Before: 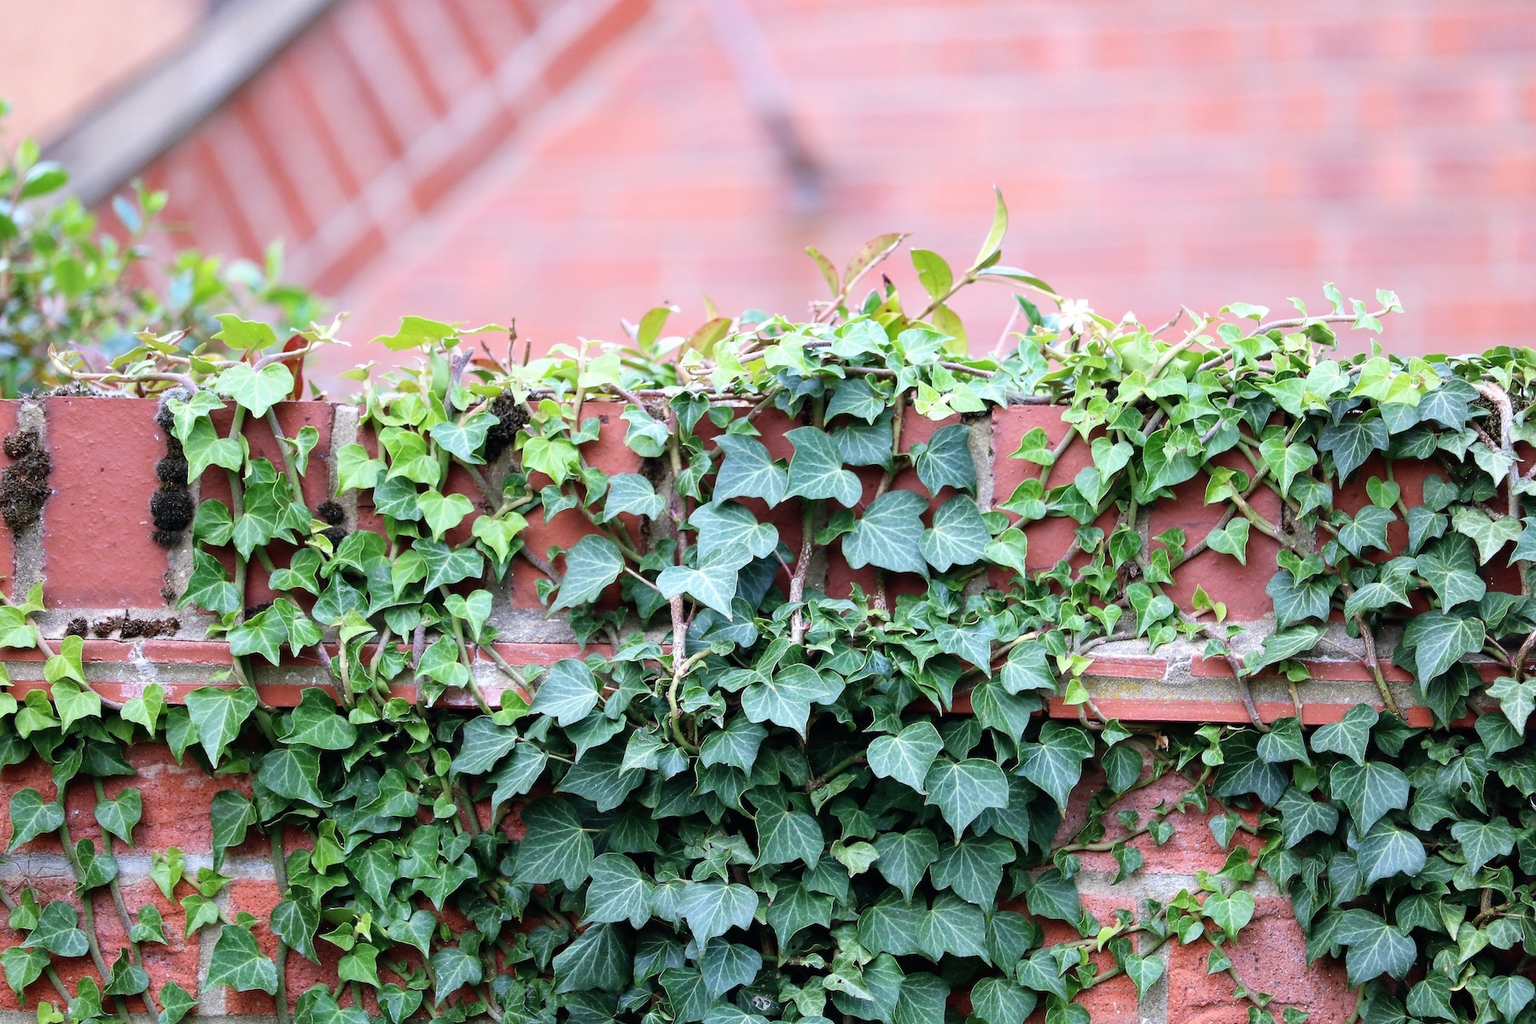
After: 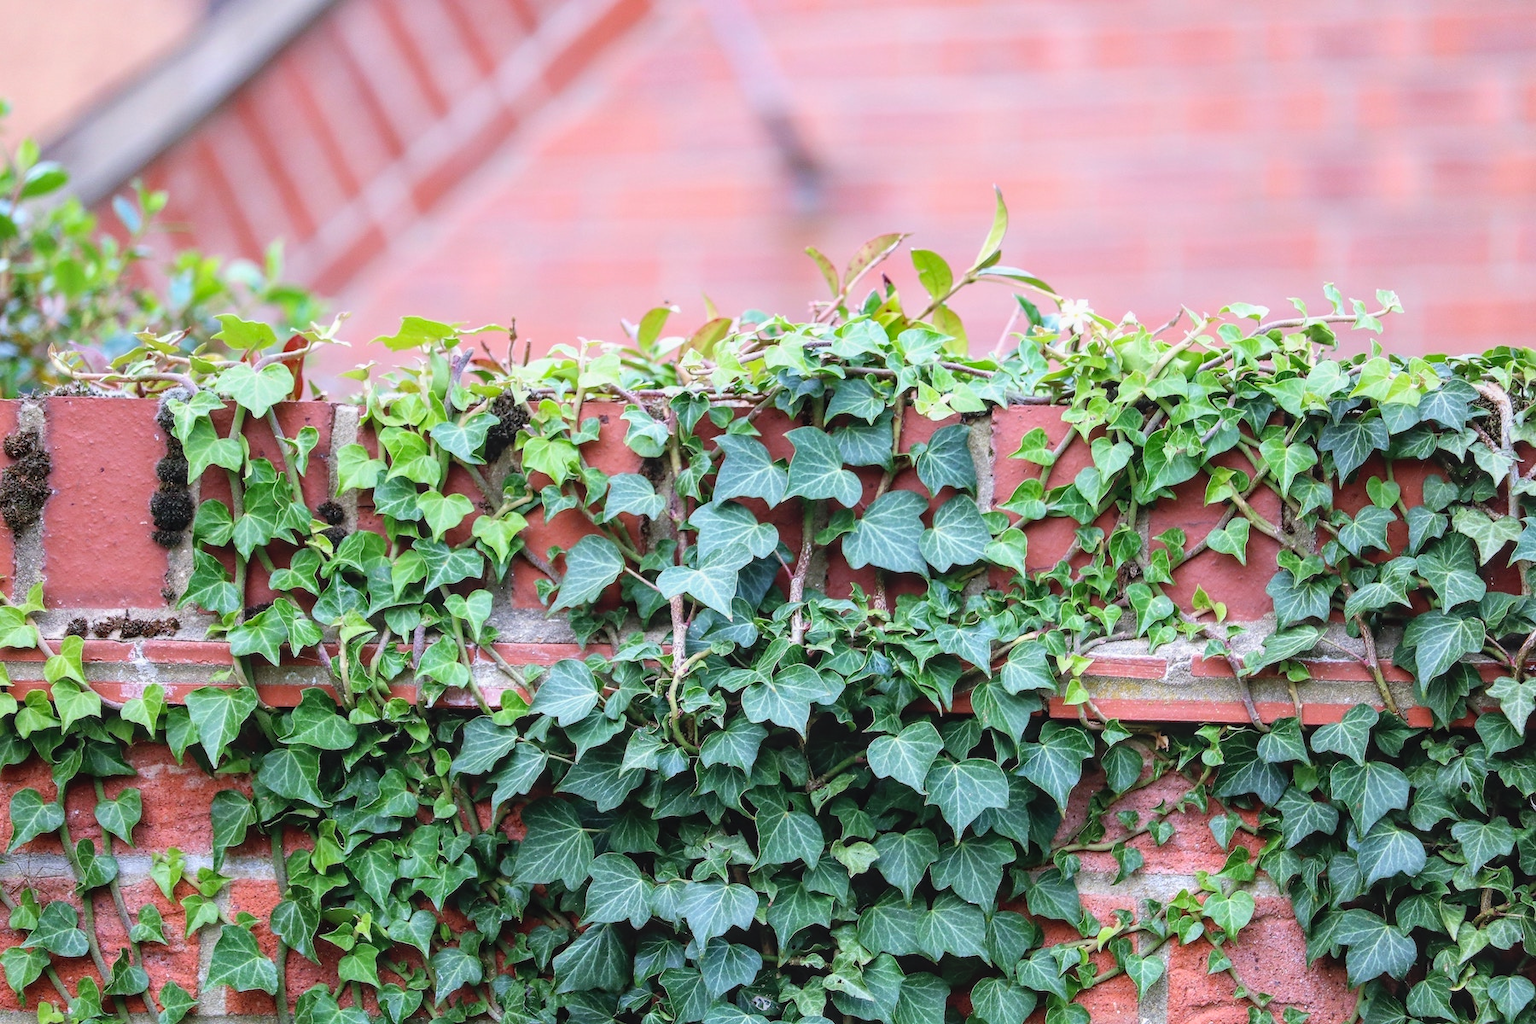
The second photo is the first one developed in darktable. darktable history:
local contrast: on, module defaults
contrast brightness saturation: contrast -0.097, brightness 0.048, saturation 0.083
